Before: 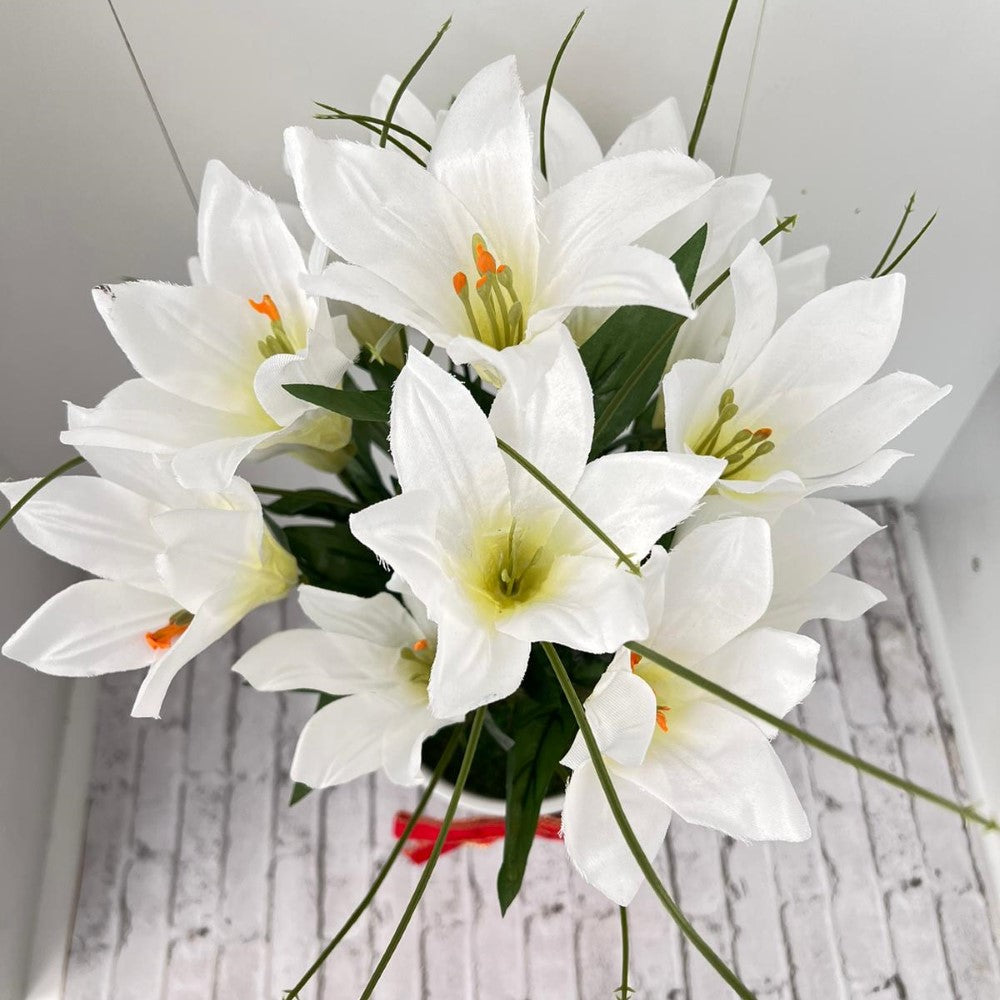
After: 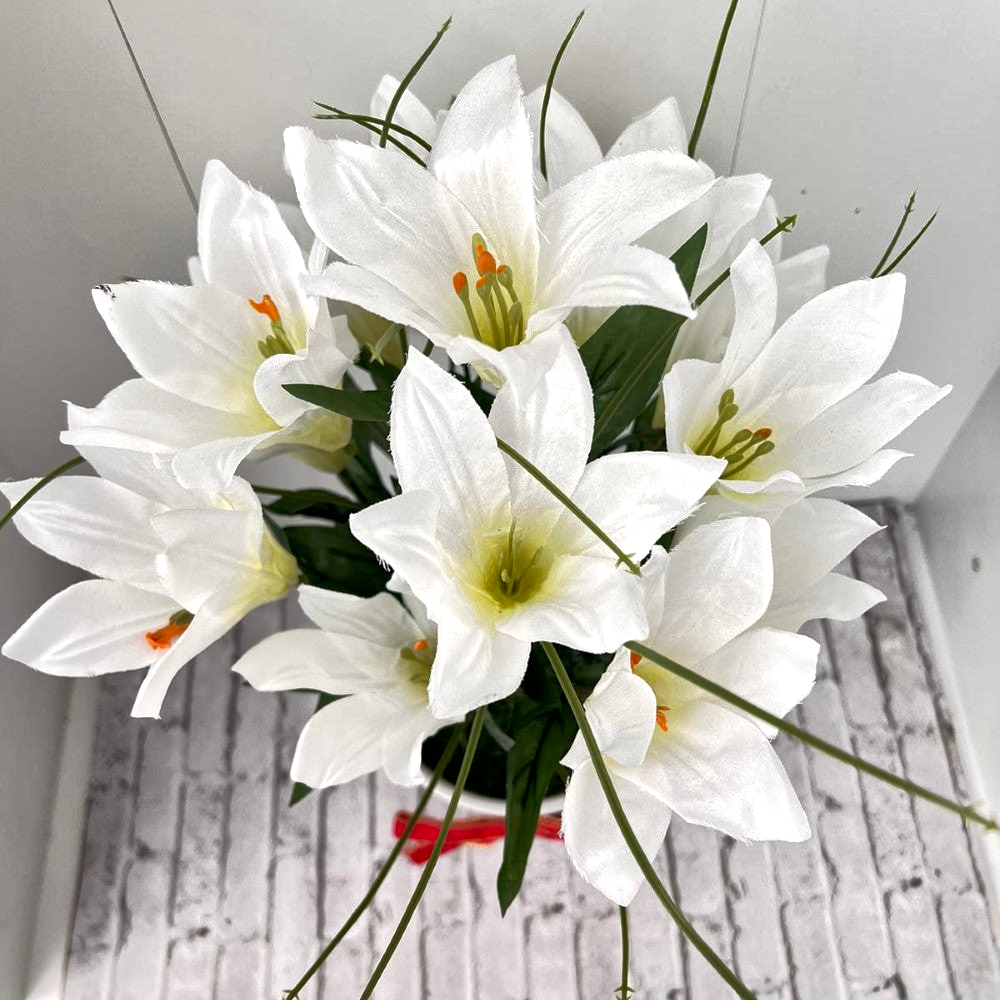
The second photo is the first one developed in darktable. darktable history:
local contrast: mode bilateral grid, contrast 20, coarseness 51, detail 179%, midtone range 0.2
